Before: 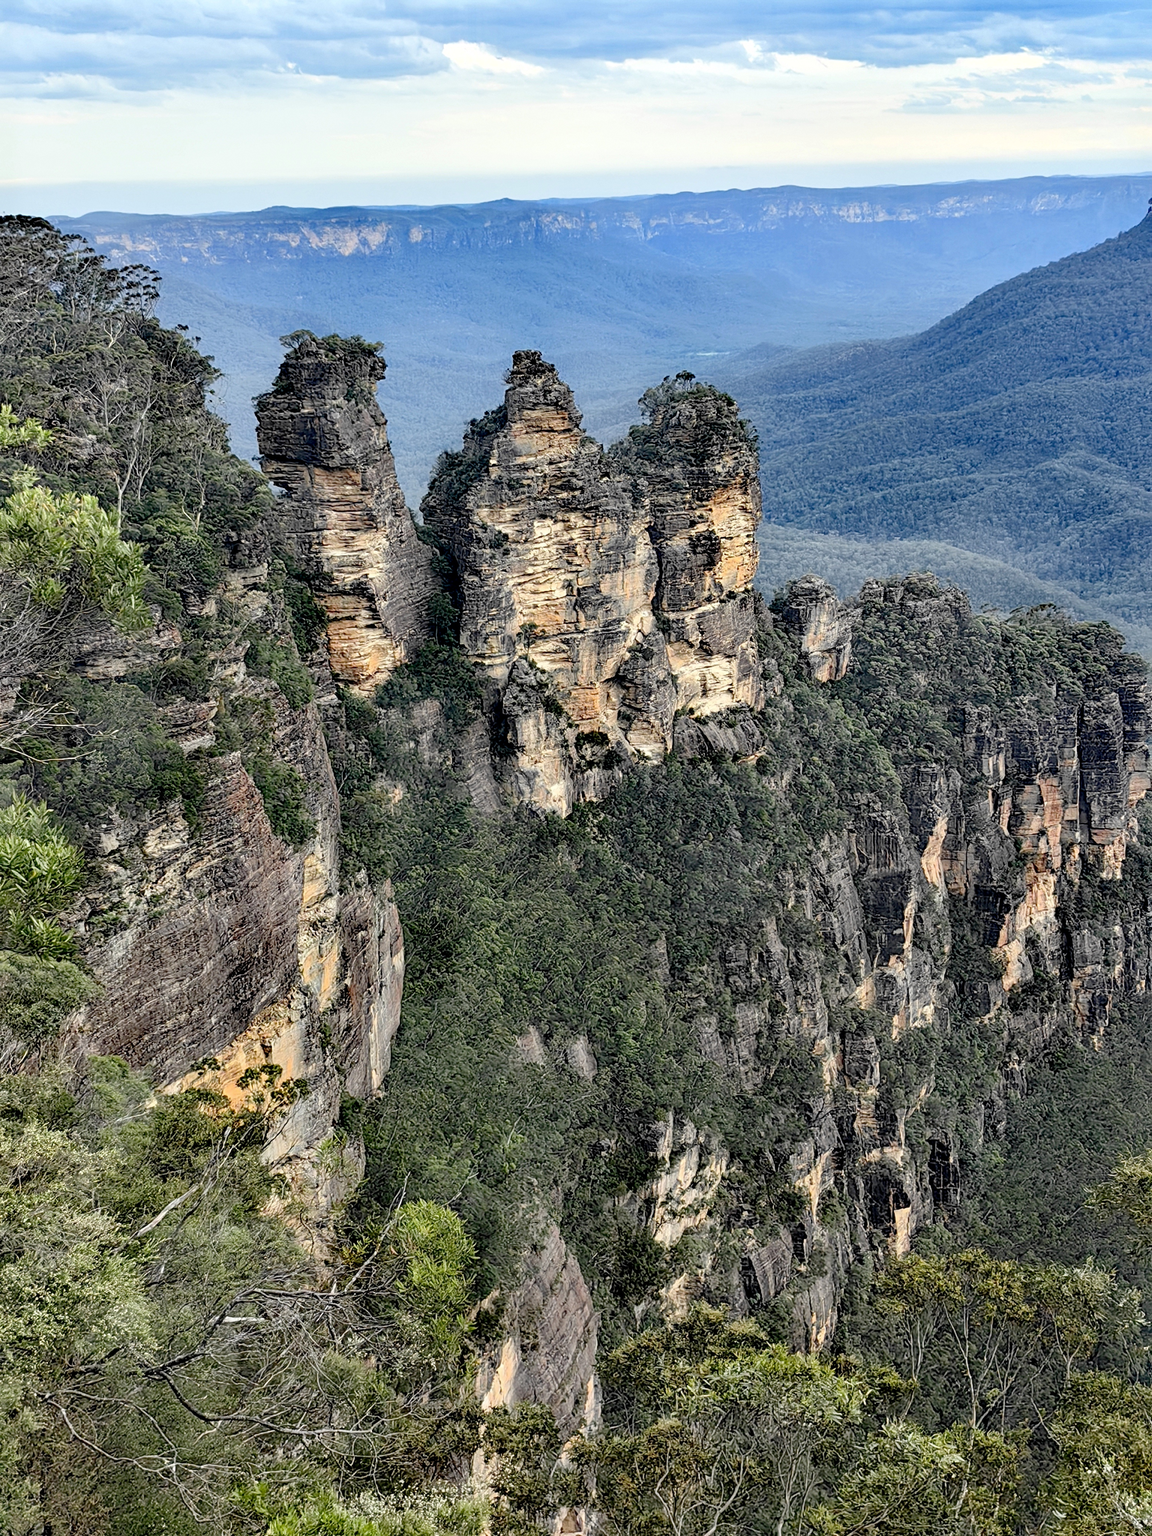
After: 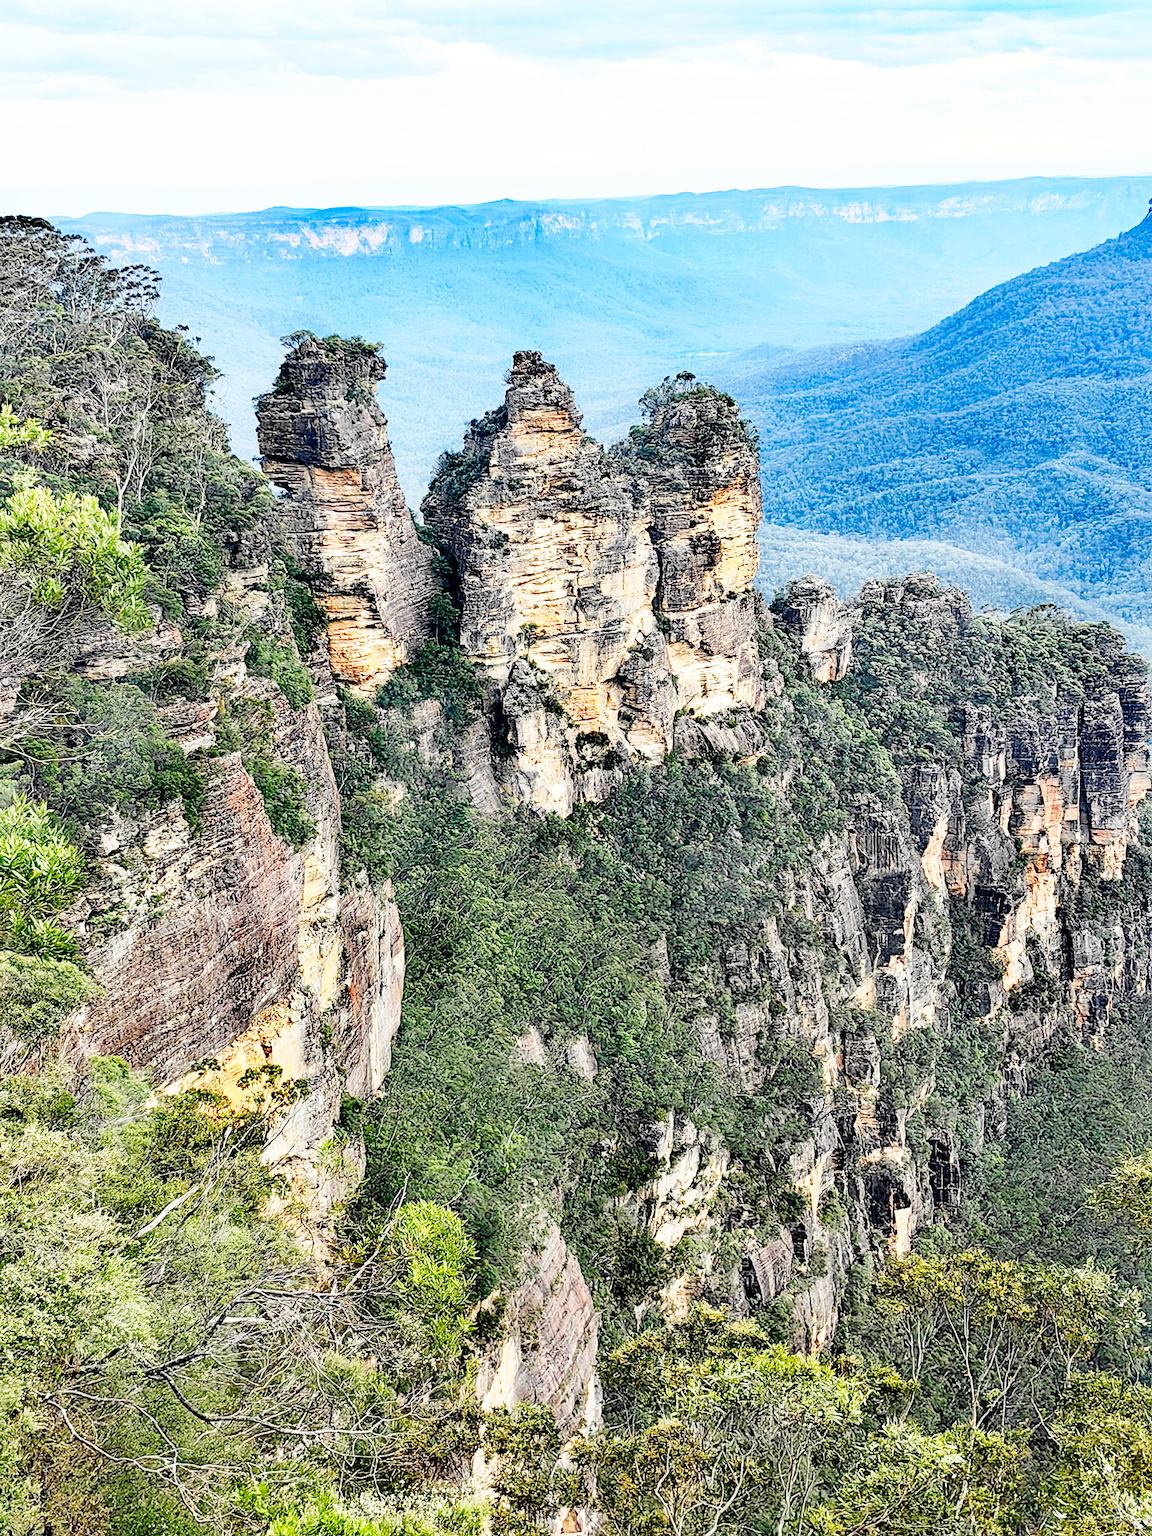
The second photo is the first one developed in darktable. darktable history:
base curve: curves: ch0 [(0, 0) (0.018, 0.026) (0.143, 0.37) (0.33, 0.731) (0.458, 0.853) (0.735, 0.965) (0.905, 0.986) (1, 1)], preserve colors none
sharpen: radius 1.293, amount 0.307, threshold 0.247
contrast brightness saturation: saturation 0.178
